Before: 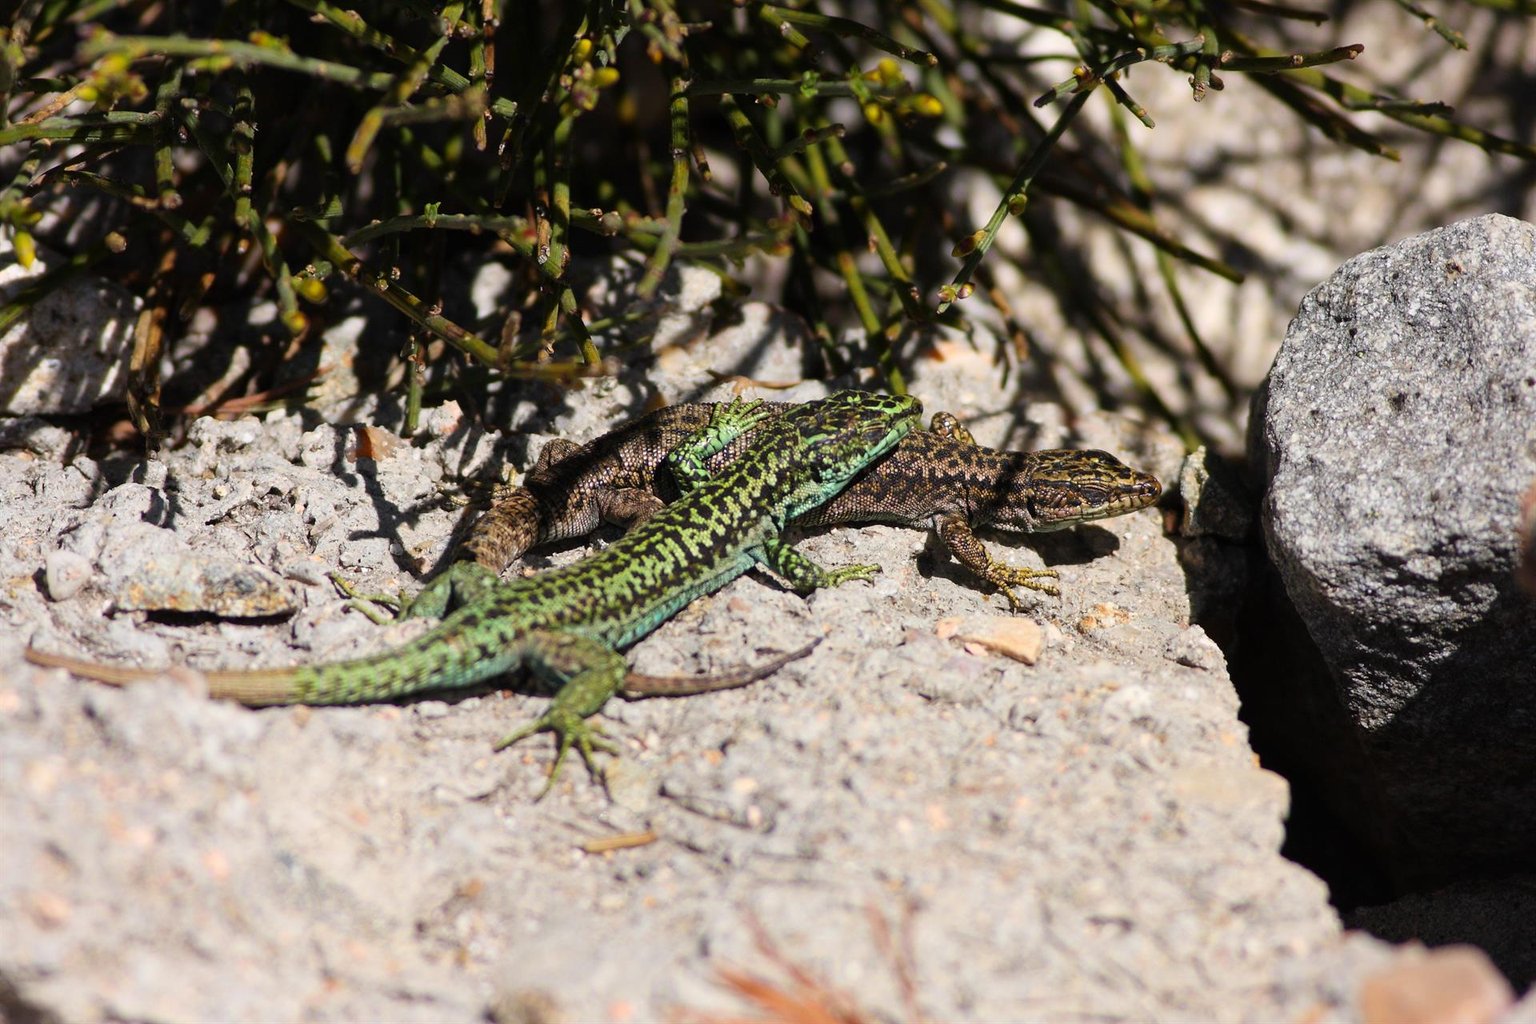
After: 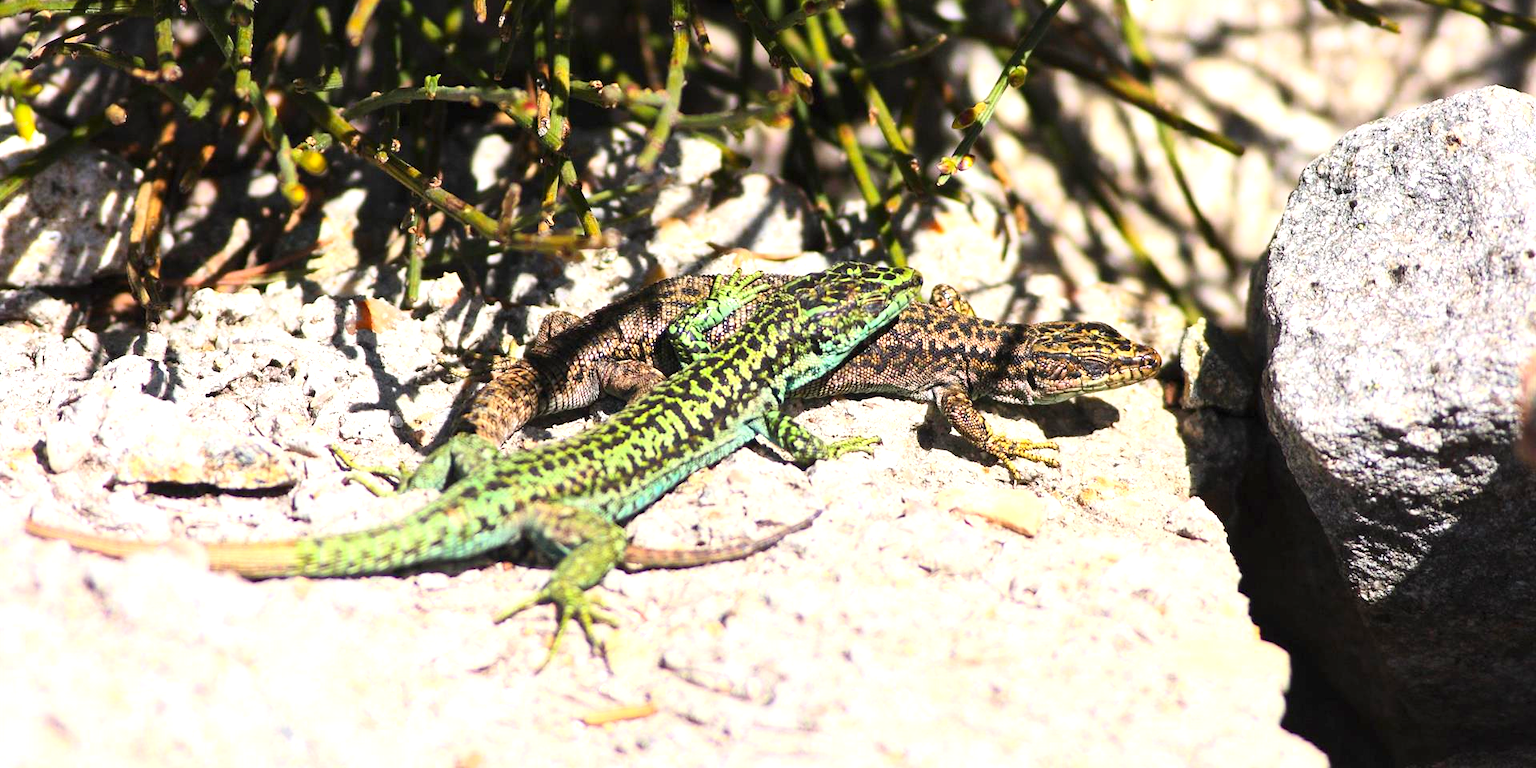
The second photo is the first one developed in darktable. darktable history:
local contrast: mode bilateral grid, contrast 20, coarseness 50, detail 120%, midtone range 0.2
crop and rotate: top 12.5%, bottom 12.5%
exposure: black level correction 0, exposure 0.953 EV, compensate exposure bias true, compensate highlight preservation false
contrast brightness saturation: contrast 0.2, brightness 0.16, saturation 0.22
